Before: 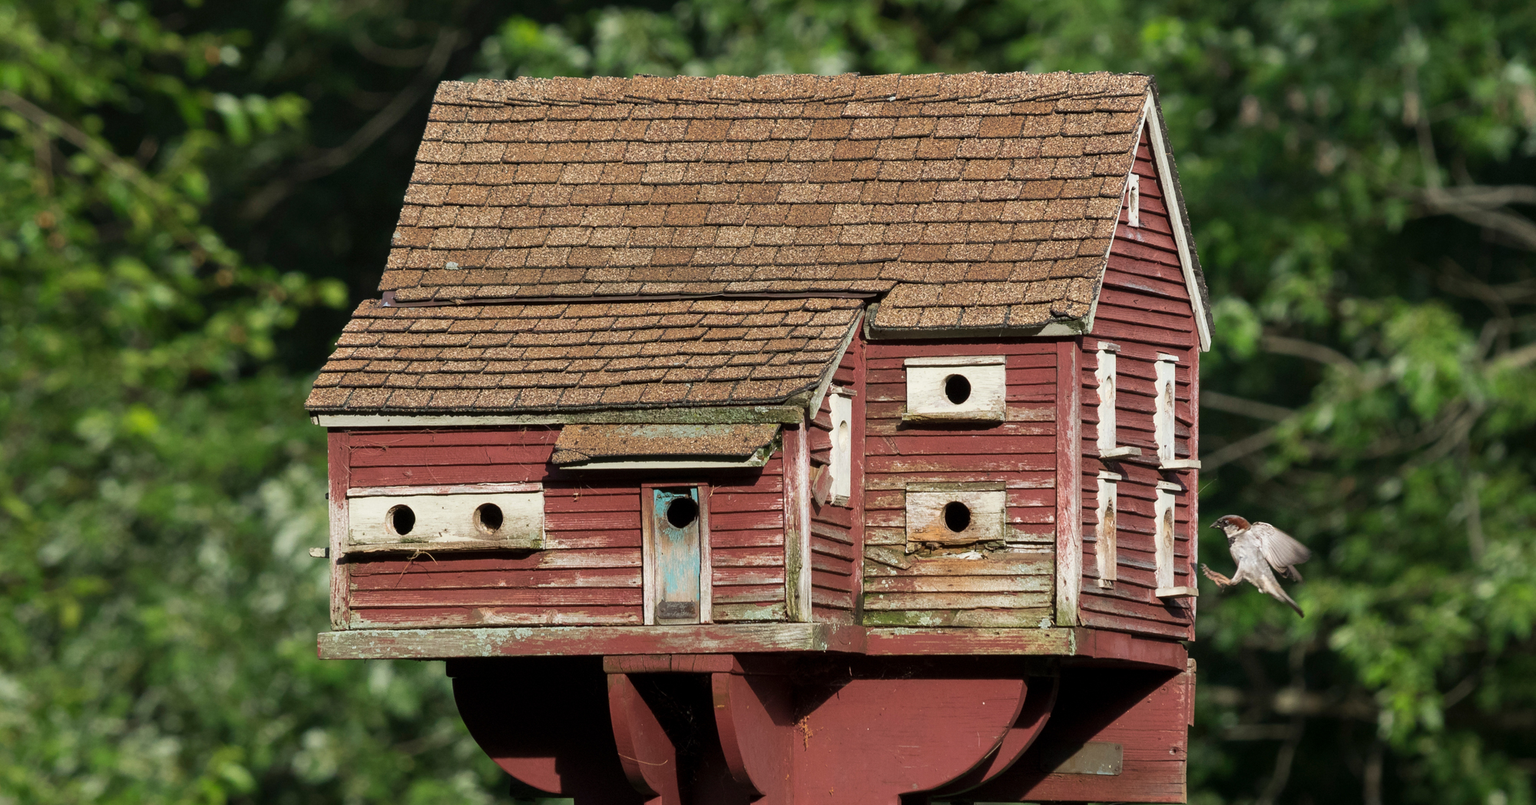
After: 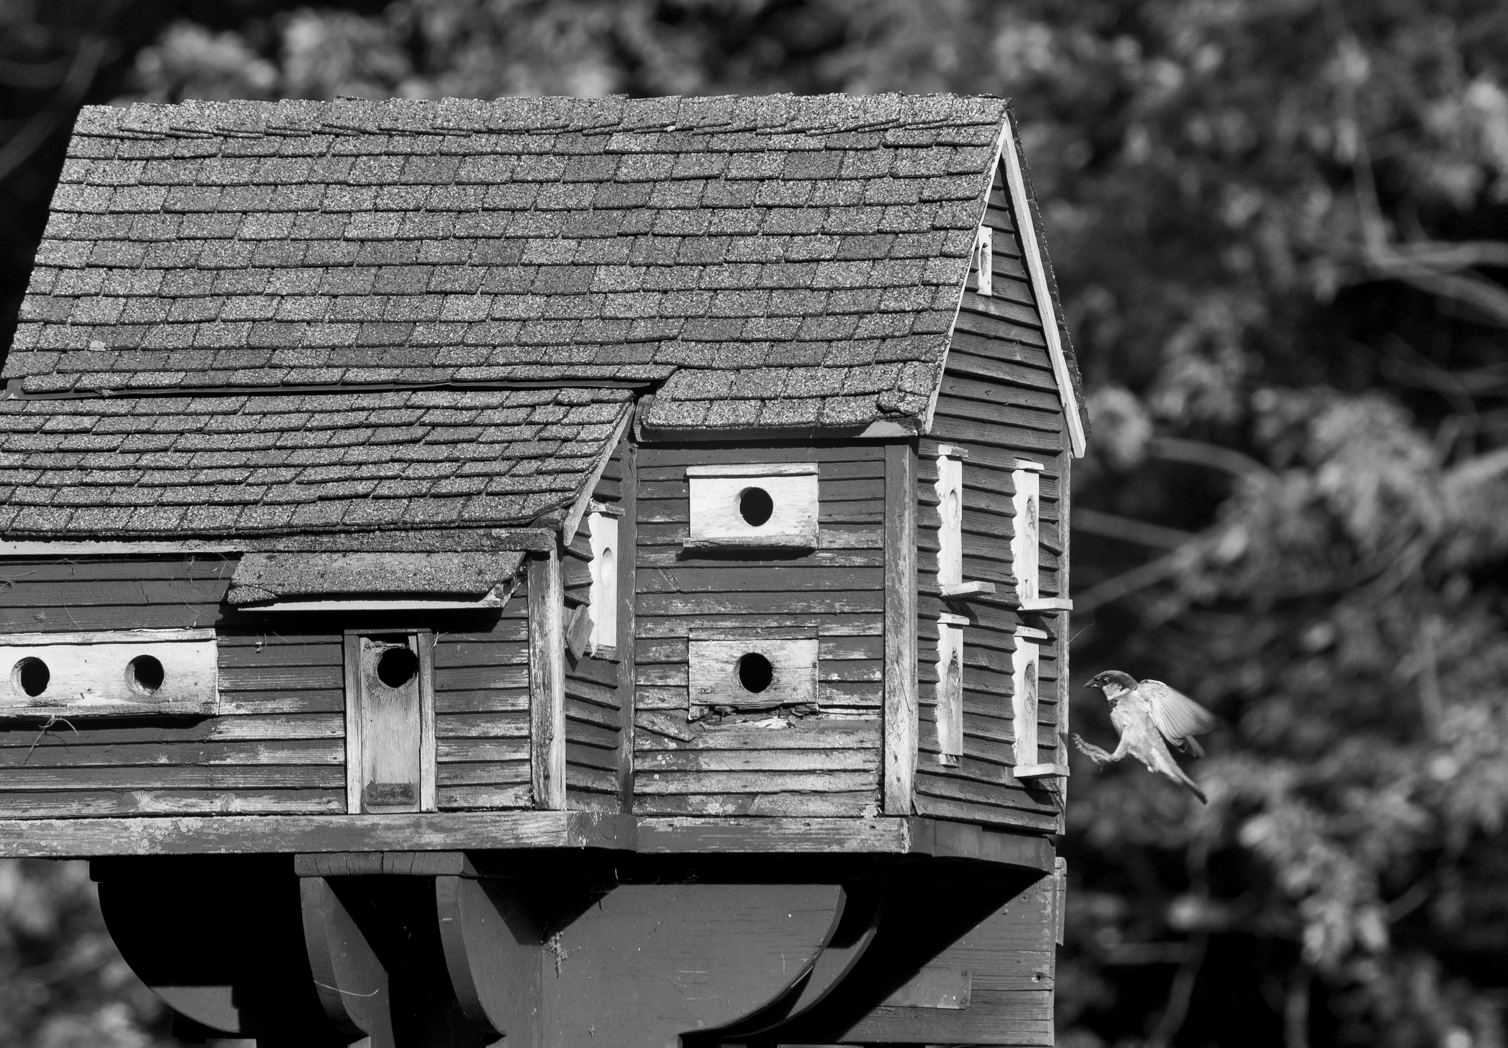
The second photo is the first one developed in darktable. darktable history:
crop and rotate: left 24.6%
tone equalizer: -7 EV 0.18 EV, -6 EV 0.12 EV, -5 EV 0.08 EV, -4 EV 0.04 EV, -2 EV -0.02 EV, -1 EV -0.04 EV, +0 EV -0.06 EV, luminance estimator HSV value / RGB max
color zones: curves: ch1 [(0, -0.014) (0.143, -0.013) (0.286, -0.013) (0.429, -0.016) (0.571, -0.019) (0.714, -0.015) (0.857, 0.002) (1, -0.014)]
bloom: size 15%, threshold 97%, strength 7%
shadows and highlights: shadows 37.27, highlights -28.18, soften with gaussian
color balance rgb: shadows lift › luminance -28.76%, shadows lift › chroma 15%, shadows lift › hue 270°, power › chroma 1%, power › hue 255°, highlights gain › luminance 7.14%, highlights gain › chroma 2%, highlights gain › hue 90°, global offset › luminance -0.29%, global offset › hue 260°, perceptual saturation grading › global saturation 20%, perceptual saturation grading › highlights -13.92%, perceptual saturation grading › shadows 50%
